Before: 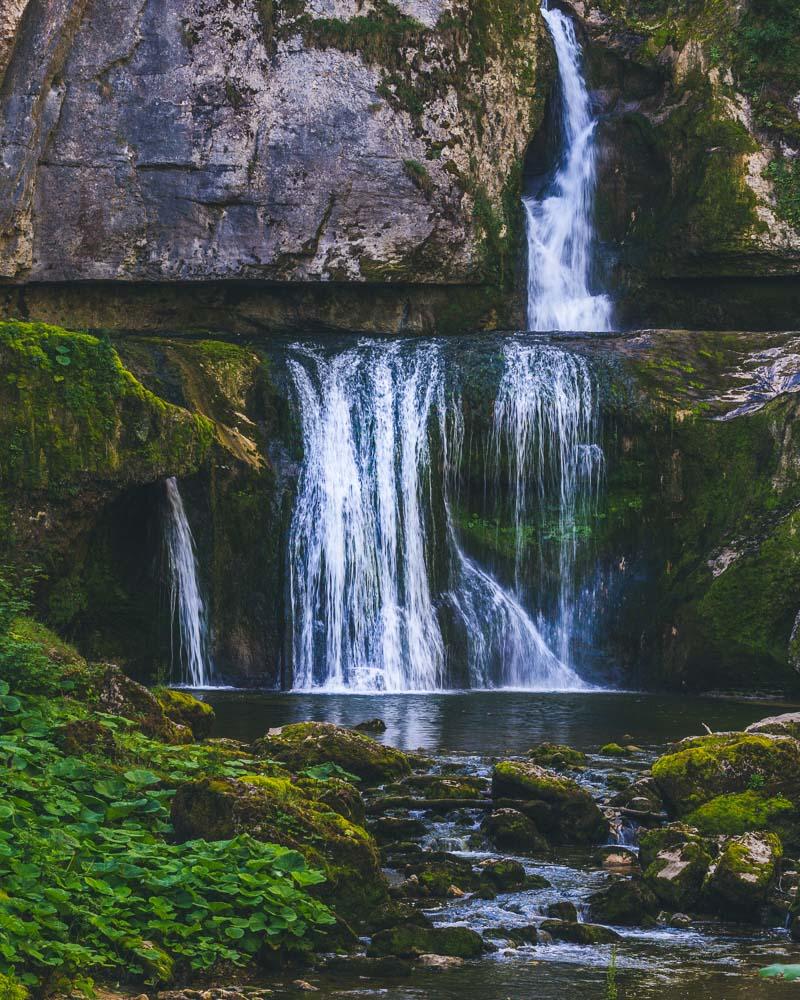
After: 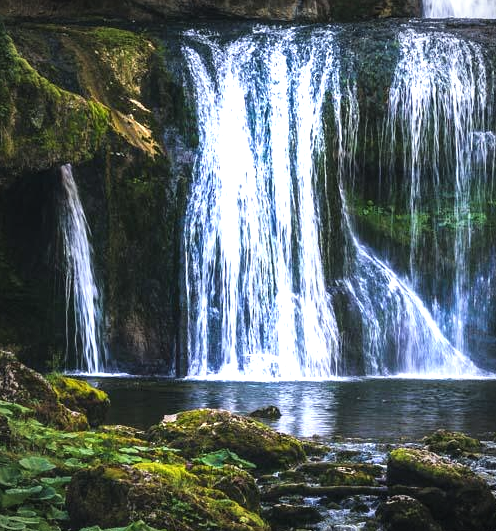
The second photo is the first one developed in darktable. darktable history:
crop: left 13.203%, top 31.353%, right 24.731%, bottom 15.511%
tone equalizer: -8 EV -1.06 EV, -7 EV -0.992 EV, -6 EV -0.88 EV, -5 EV -0.548 EV, -3 EV 0.553 EV, -2 EV 0.851 EV, -1 EV 1.01 EV, +0 EV 1.08 EV
vignetting: fall-off radius 60.8%, unbound false
